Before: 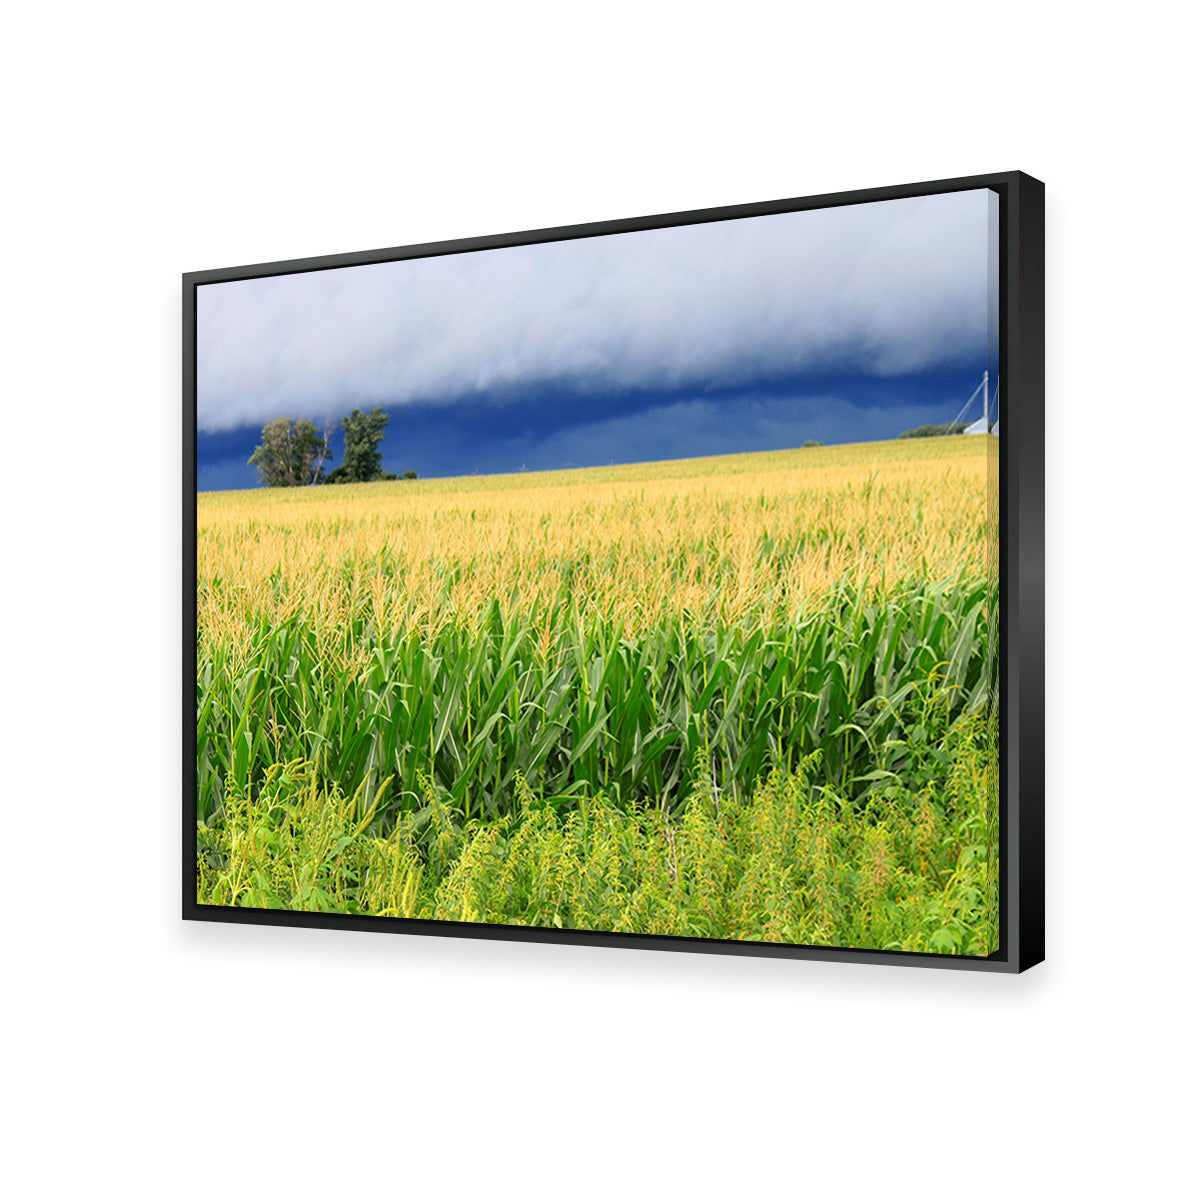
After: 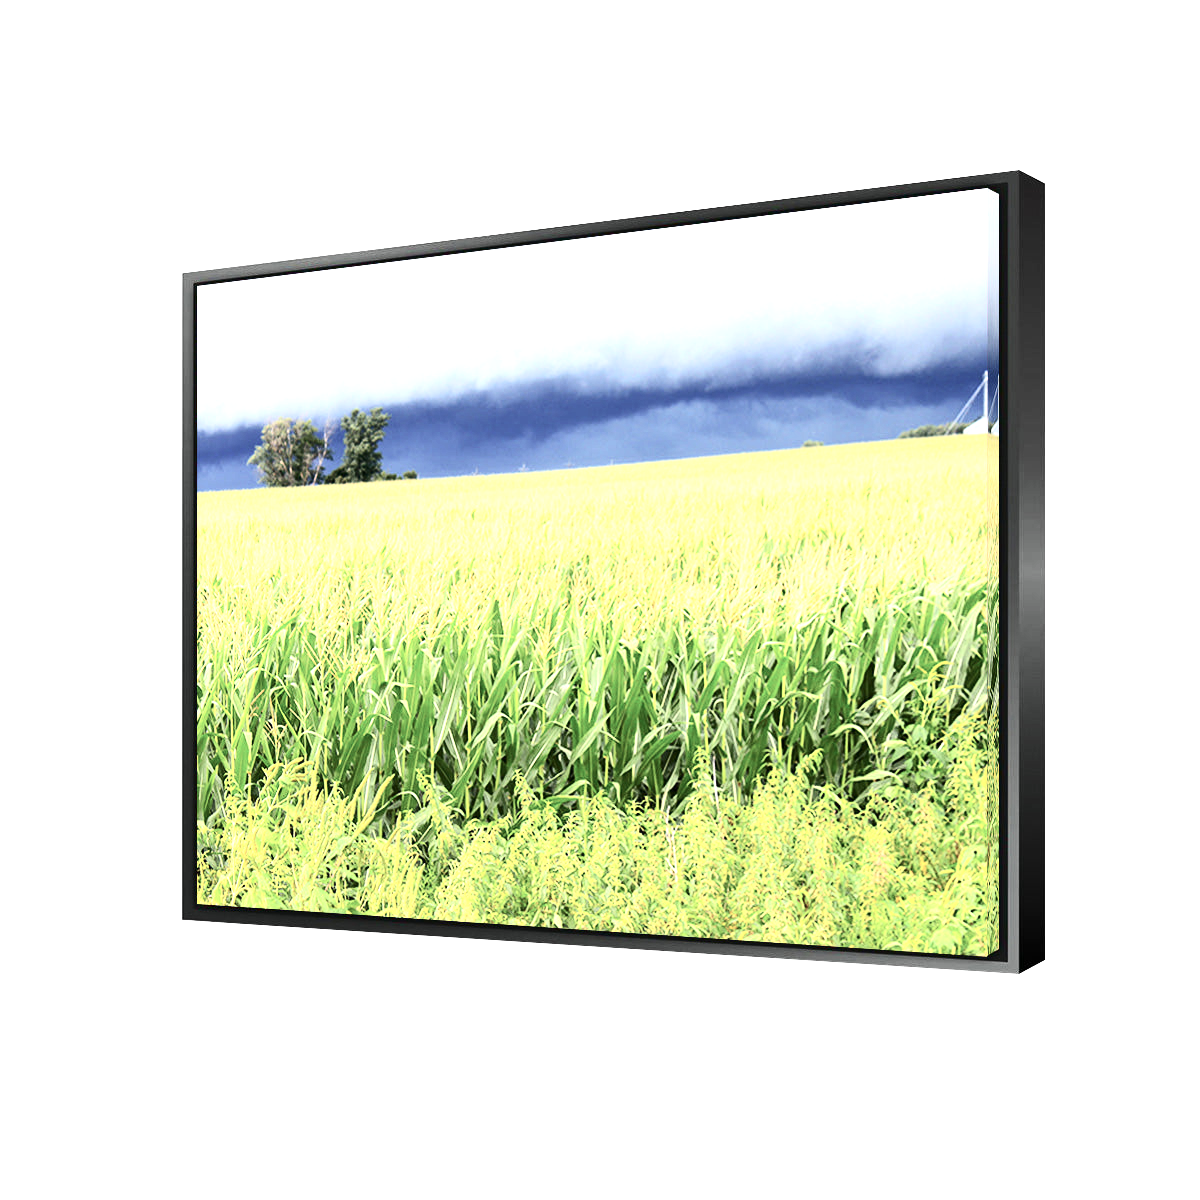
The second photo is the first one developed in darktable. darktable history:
exposure: black level correction 0, exposure 1.2 EV, compensate highlight preservation false
contrast brightness saturation: contrast 0.249, saturation -0.307
